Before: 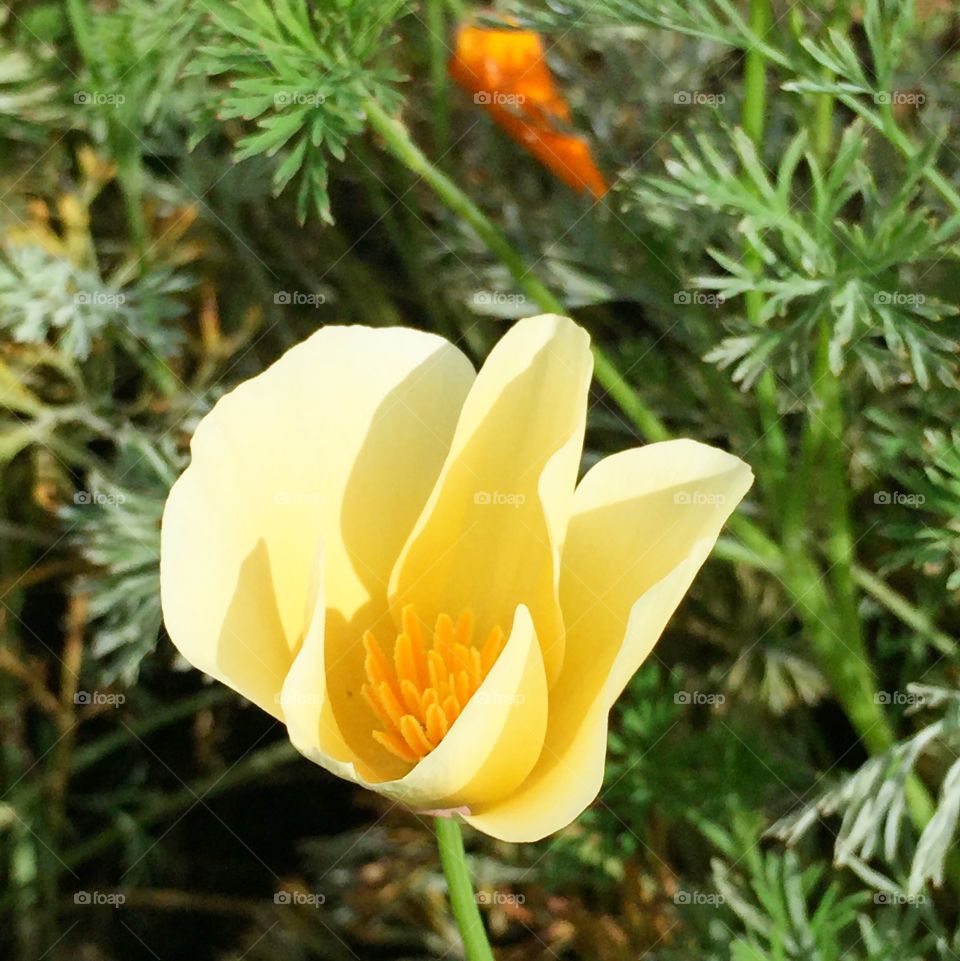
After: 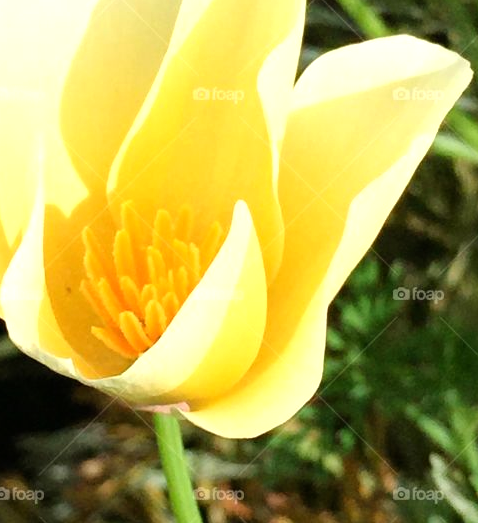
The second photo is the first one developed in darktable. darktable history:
tone equalizer: -8 EV -0.425 EV, -7 EV -0.413 EV, -6 EV -0.356 EV, -5 EV -0.247 EV, -3 EV 0.232 EV, -2 EV 0.356 EV, -1 EV 0.381 EV, +0 EV 0.438 EV
crop: left 29.34%, top 42.045%, right 20.864%, bottom 3.506%
